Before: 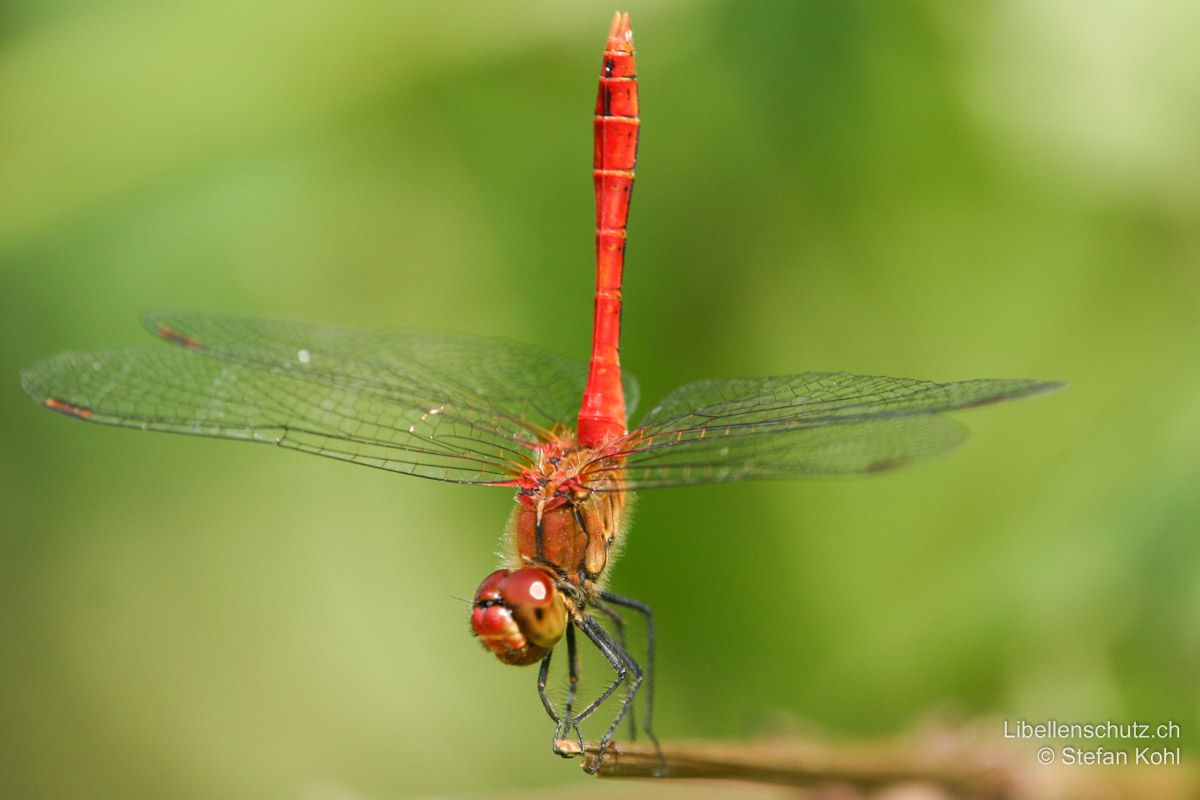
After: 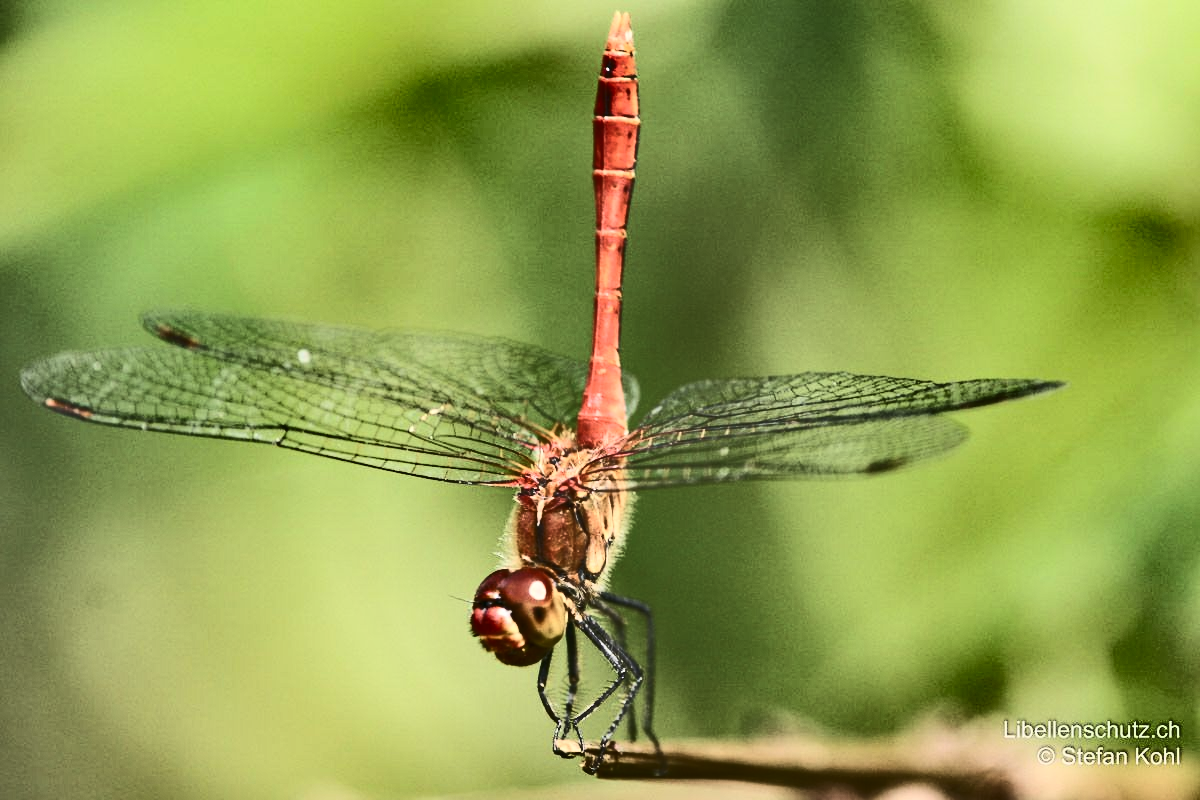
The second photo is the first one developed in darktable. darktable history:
contrast brightness saturation: contrast 0.574, brightness 0.579, saturation -0.334
shadows and highlights: shadows 20.97, highlights -81.27, soften with gaussian
